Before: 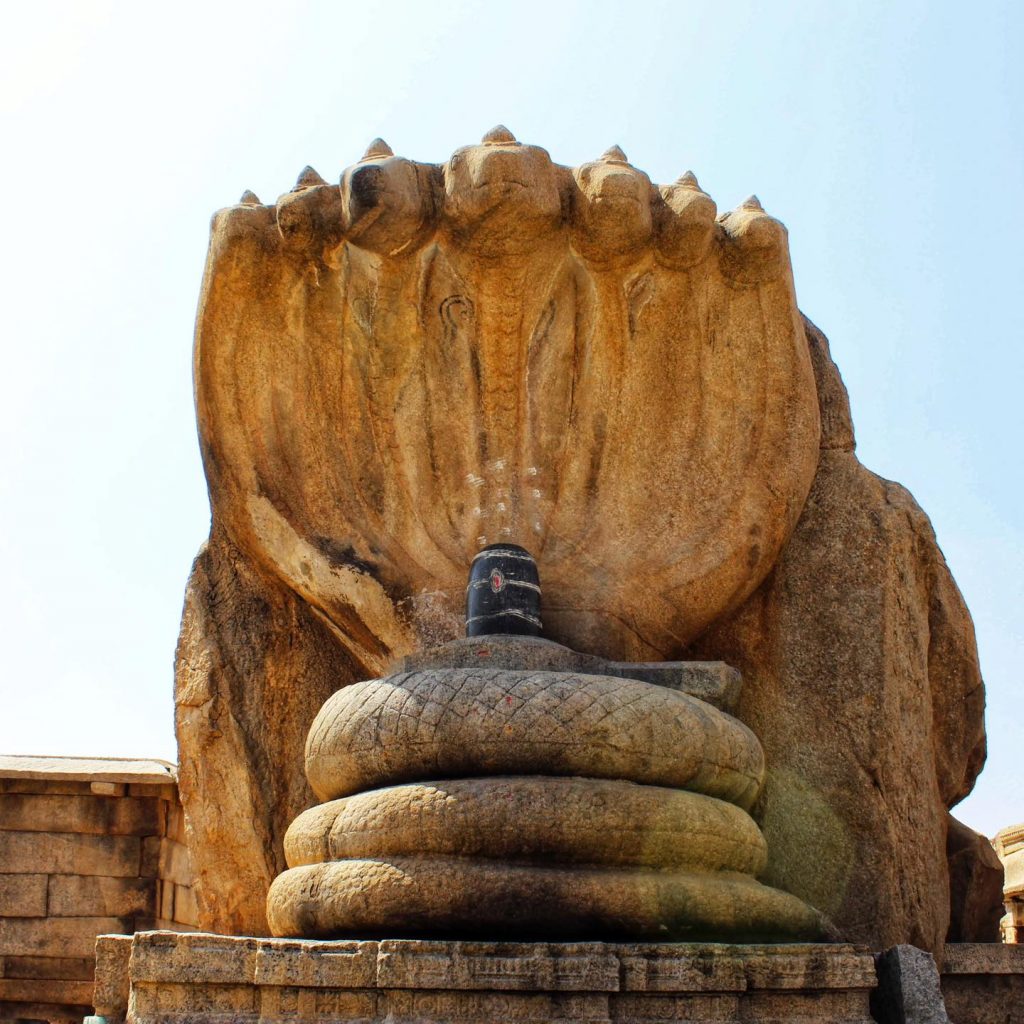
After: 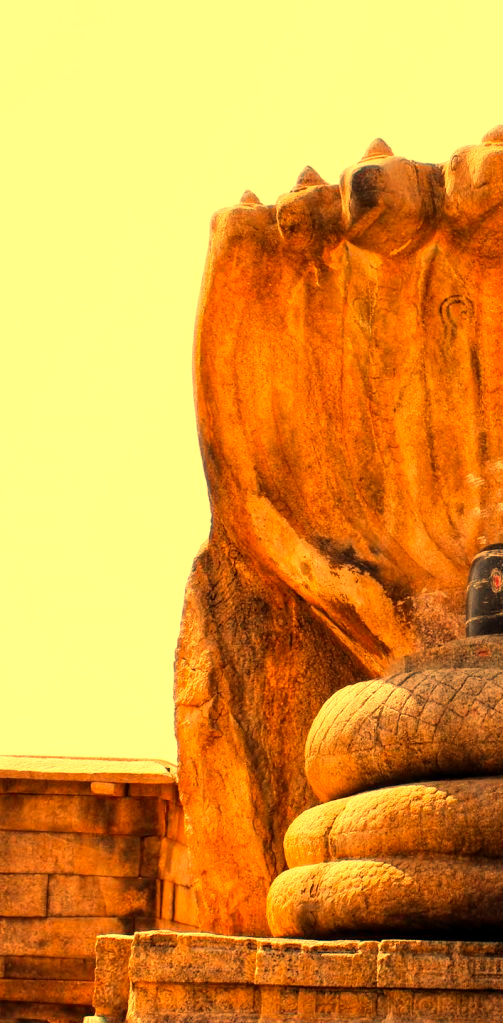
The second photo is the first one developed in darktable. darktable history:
crop and rotate: left 0%, top 0%, right 50.845%
exposure: black level correction 0.001, exposure 0.14 EV, compensate highlight preservation false
color correction: highlights a* 1.39, highlights b* 17.83
white balance: red 1.467, blue 0.684
